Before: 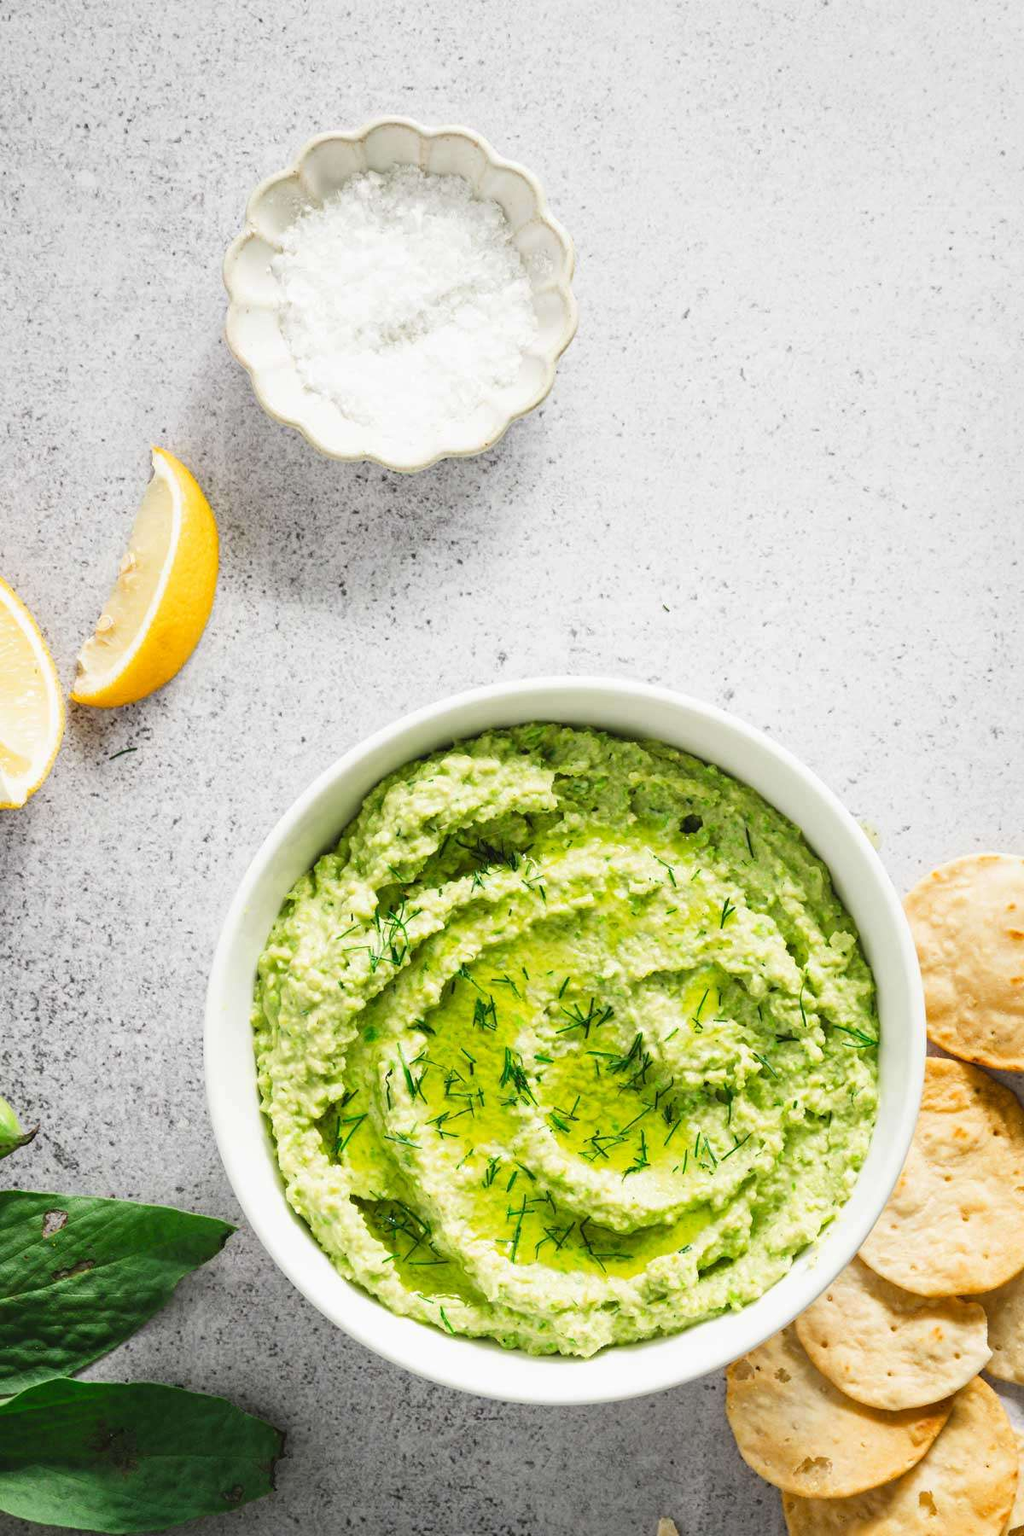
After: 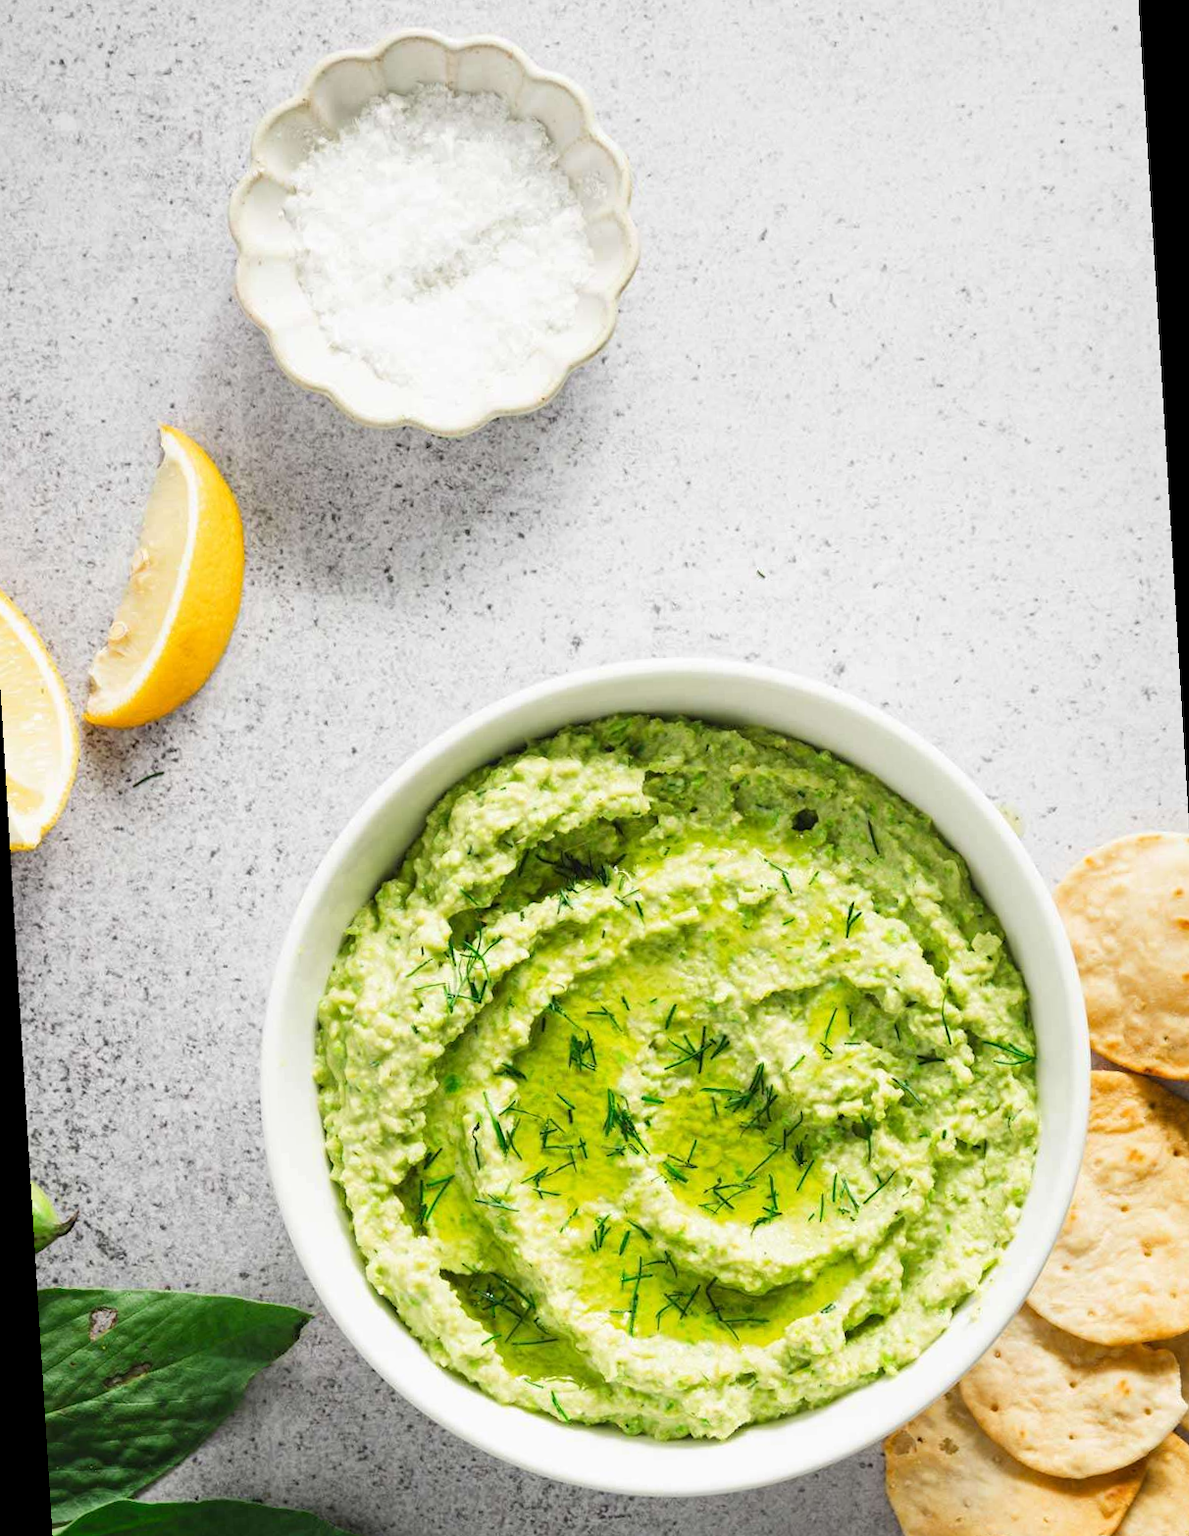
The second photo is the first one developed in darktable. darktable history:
tone equalizer: on, module defaults
rotate and perspective: rotation -3.52°, crop left 0.036, crop right 0.964, crop top 0.081, crop bottom 0.919
